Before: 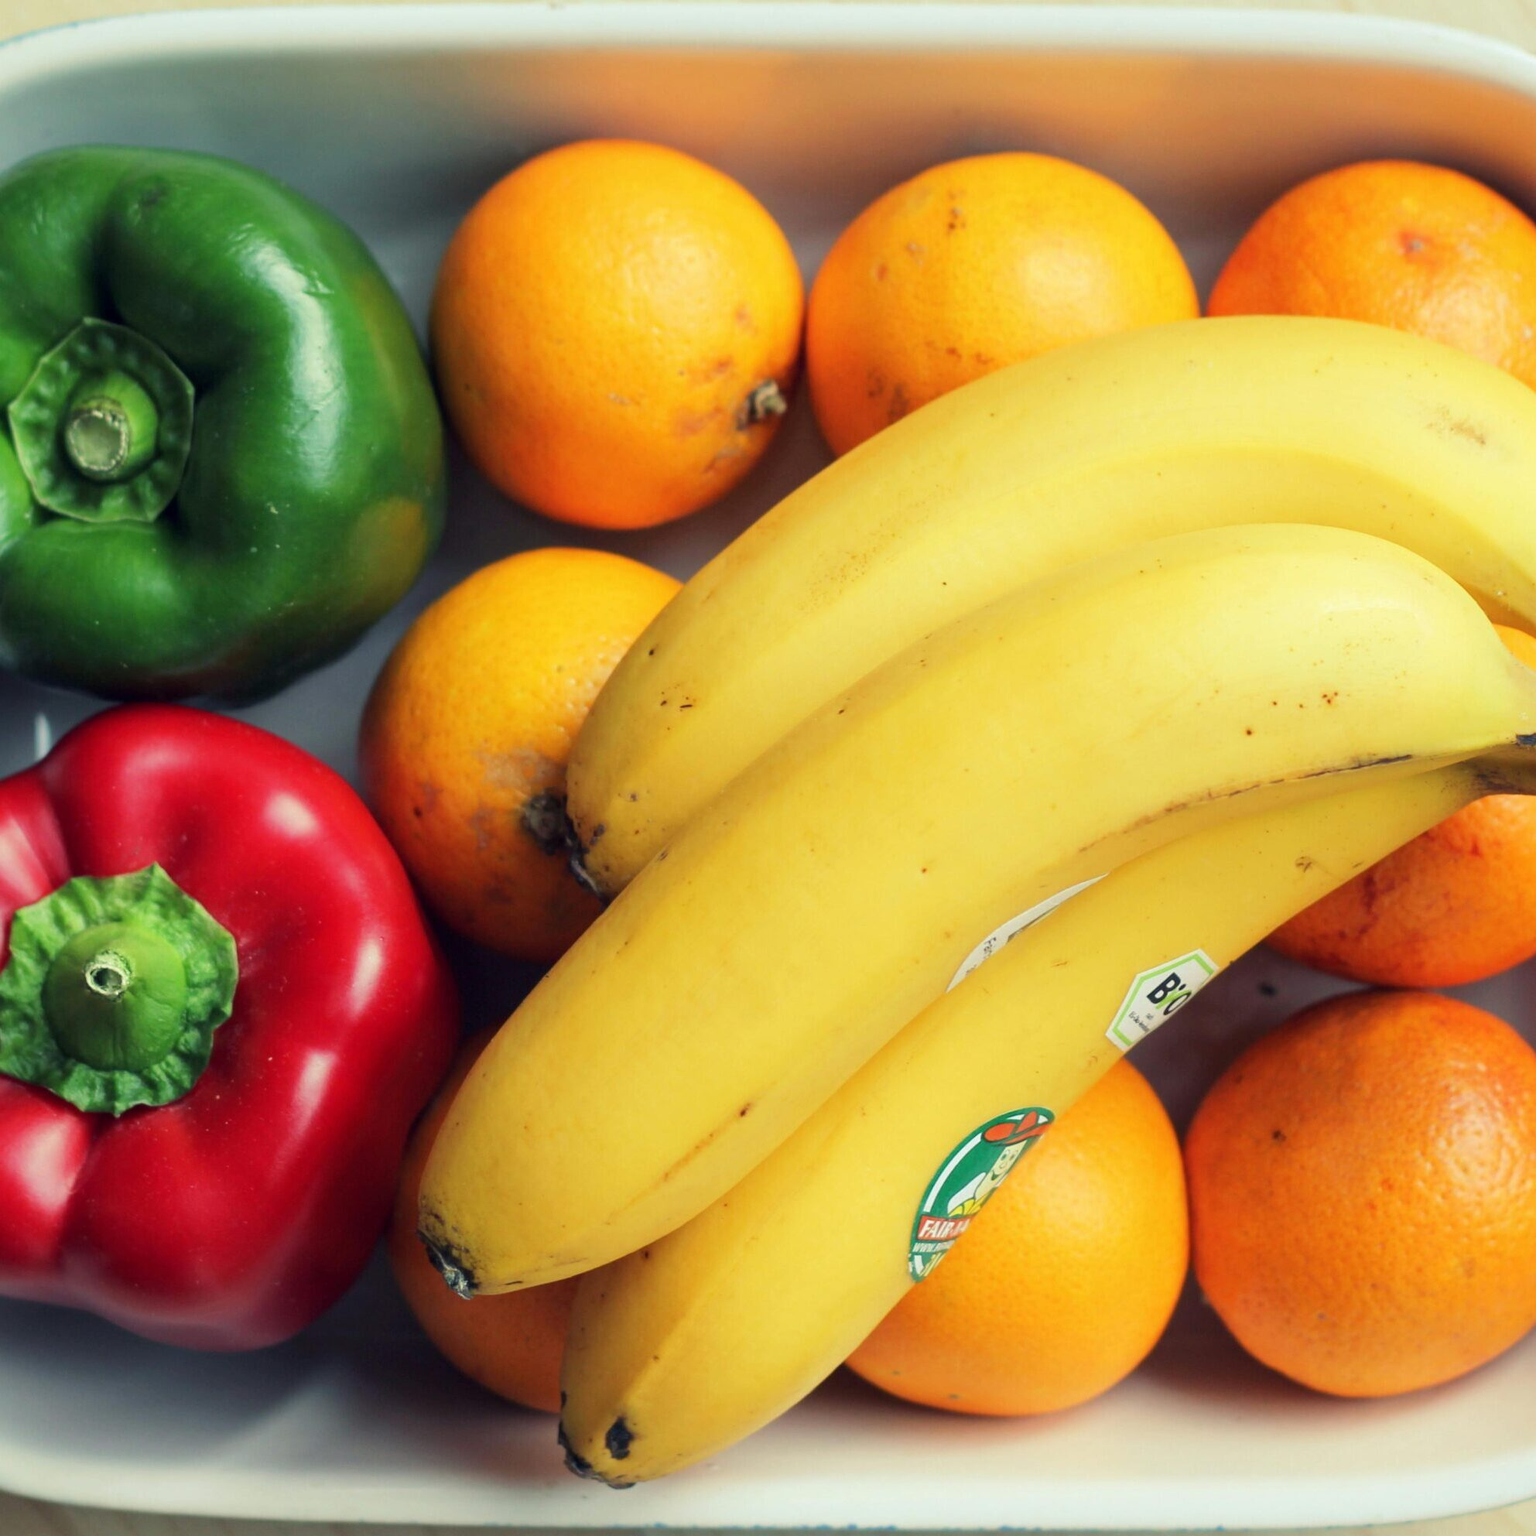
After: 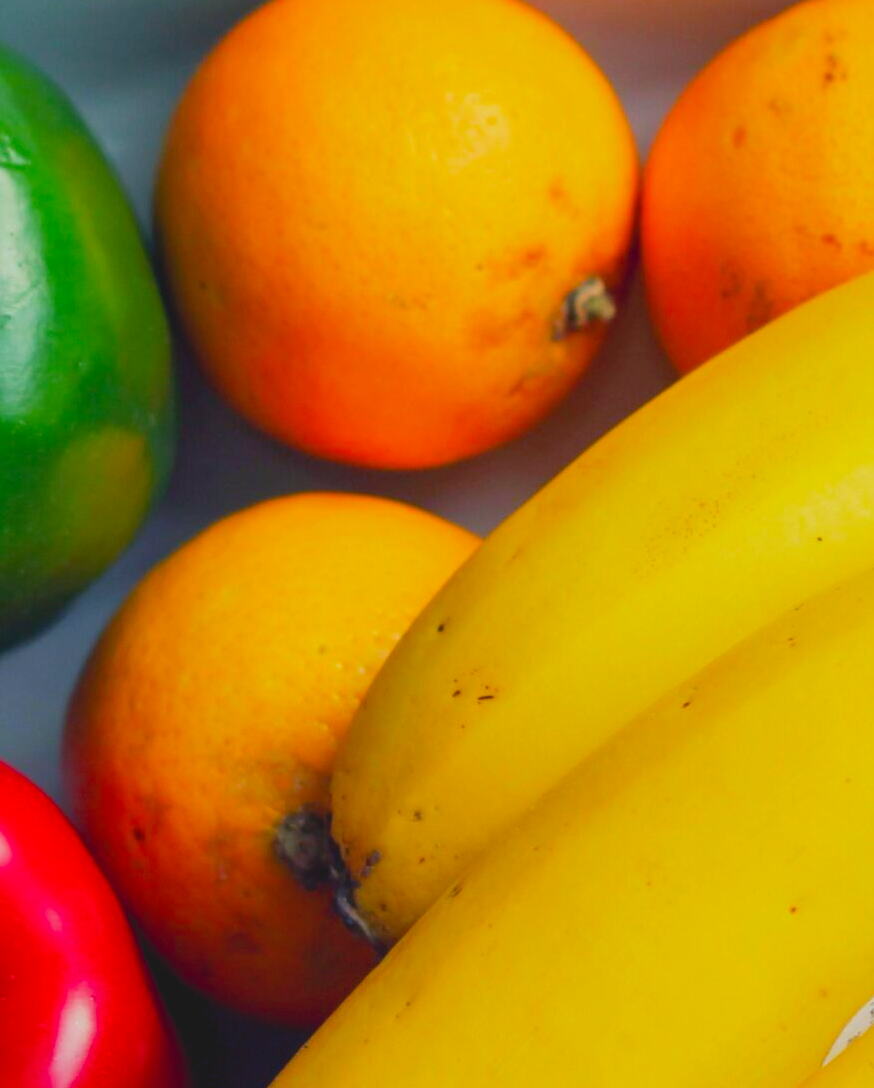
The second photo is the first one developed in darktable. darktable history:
contrast brightness saturation: contrast -0.19, saturation 0.19
crop: left 20.248%, top 10.86%, right 35.675%, bottom 34.321%
white balance: red 0.984, blue 1.059
color balance rgb: shadows lift › chroma 2%, shadows lift › hue 217.2°, power › chroma 0.25%, power › hue 60°, highlights gain › chroma 1.5%, highlights gain › hue 309.6°, global offset › luminance -0.25%, perceptual saturation grading › global saturation 15%, global vibrance 15%
